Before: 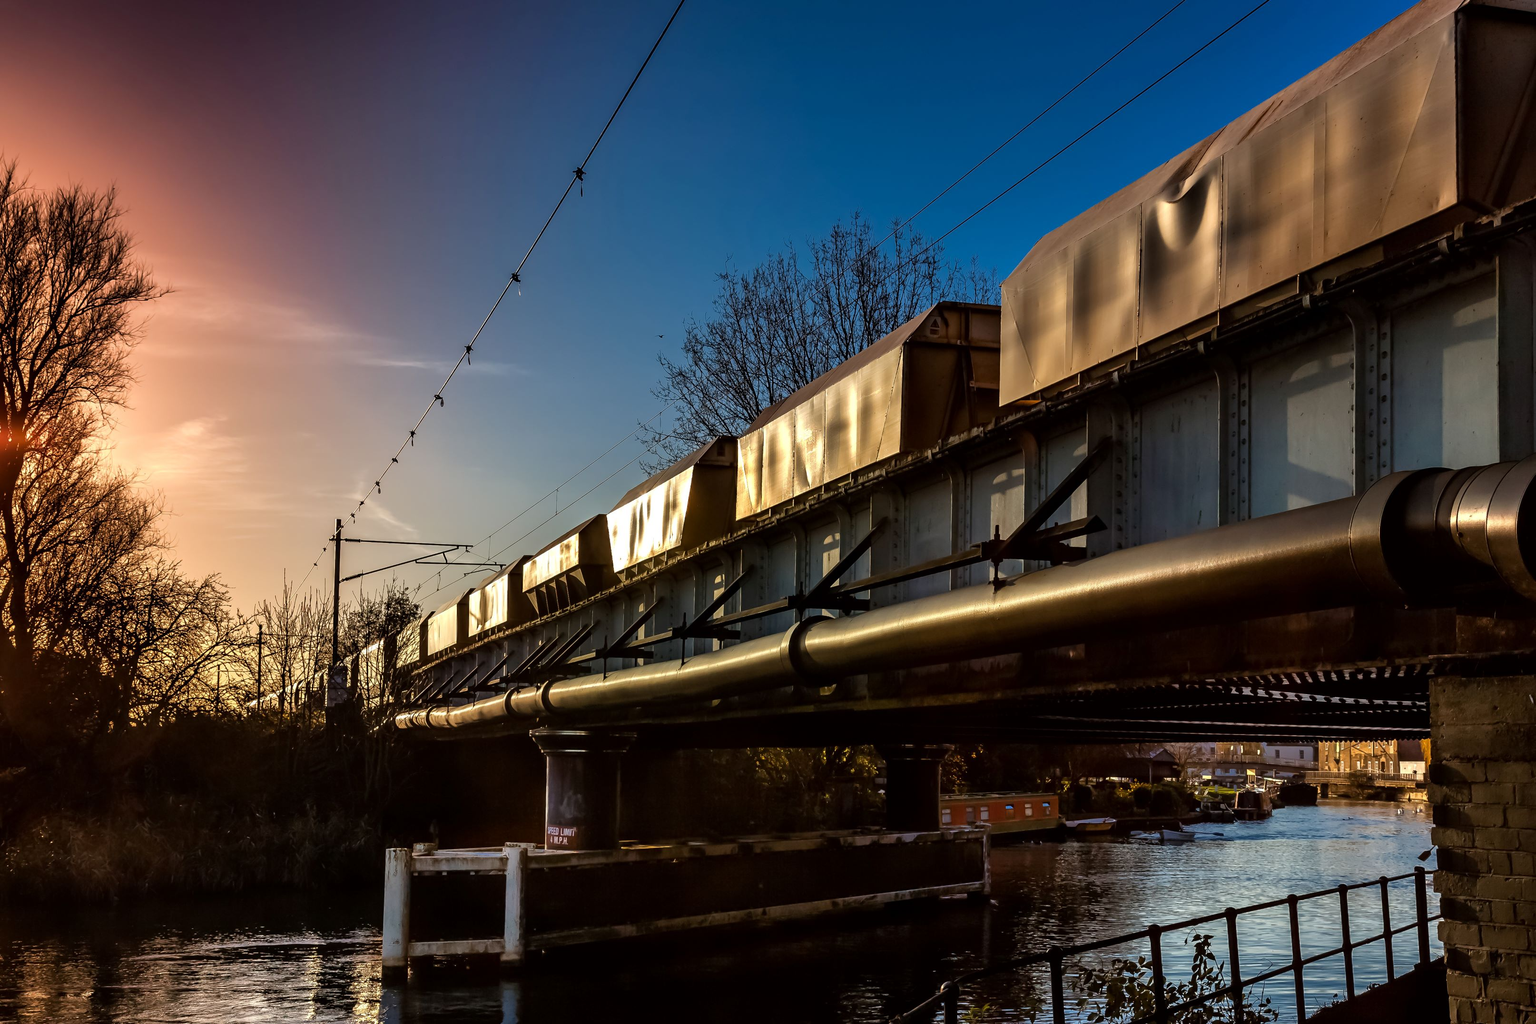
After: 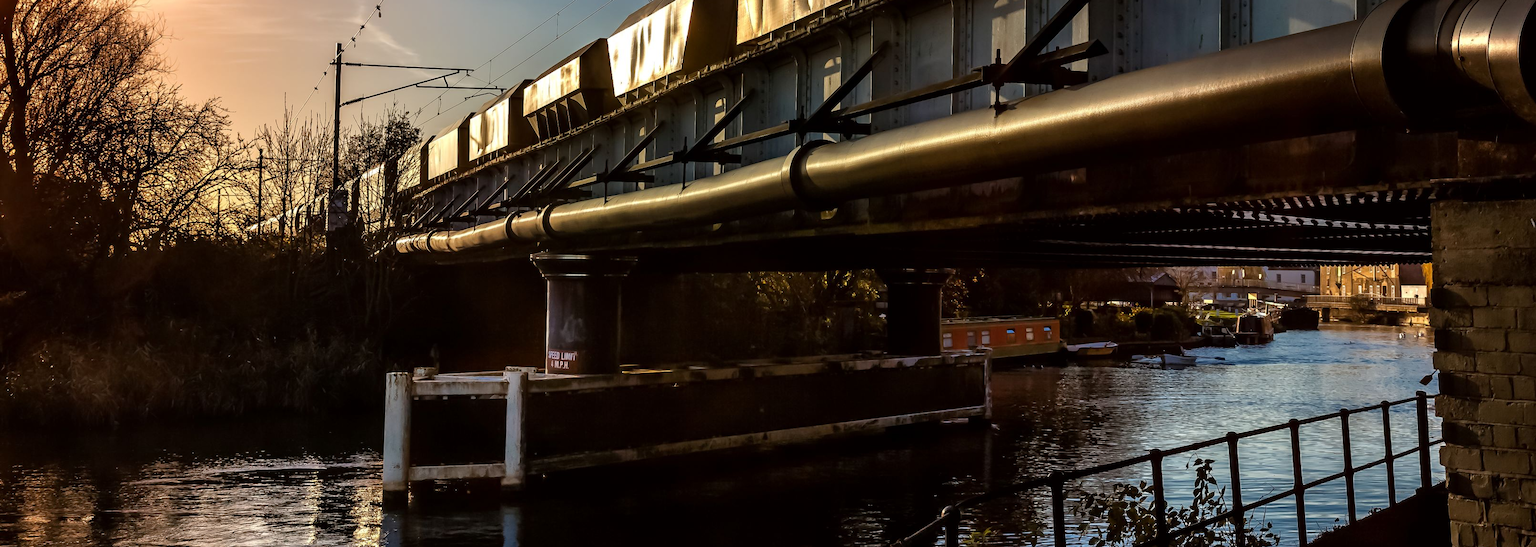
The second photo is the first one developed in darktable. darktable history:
crop and rotate: top 46.544%, right 0.078%
